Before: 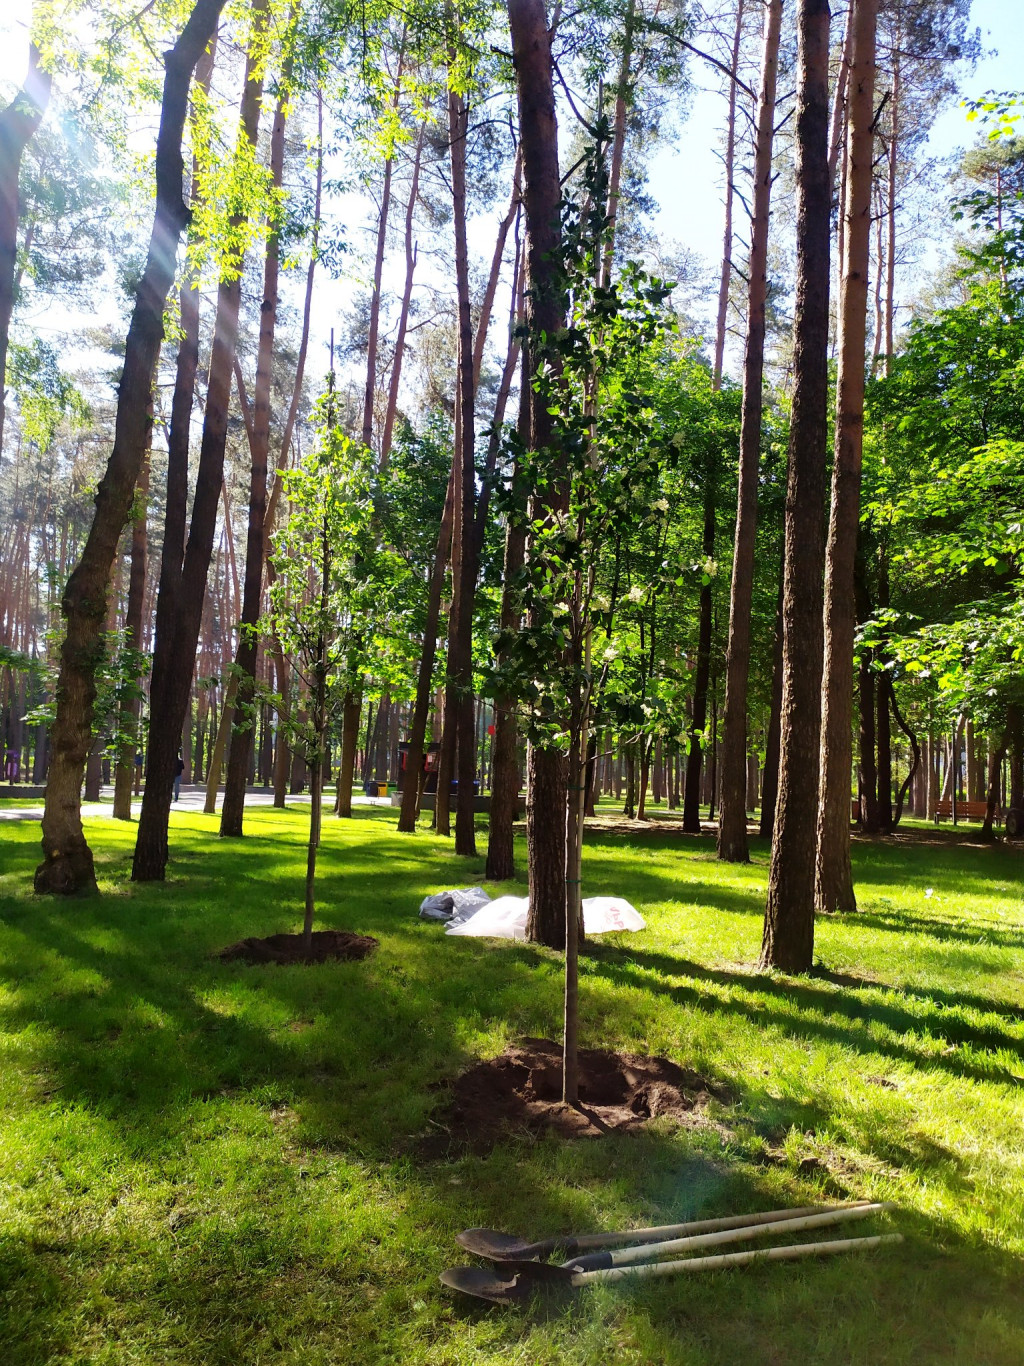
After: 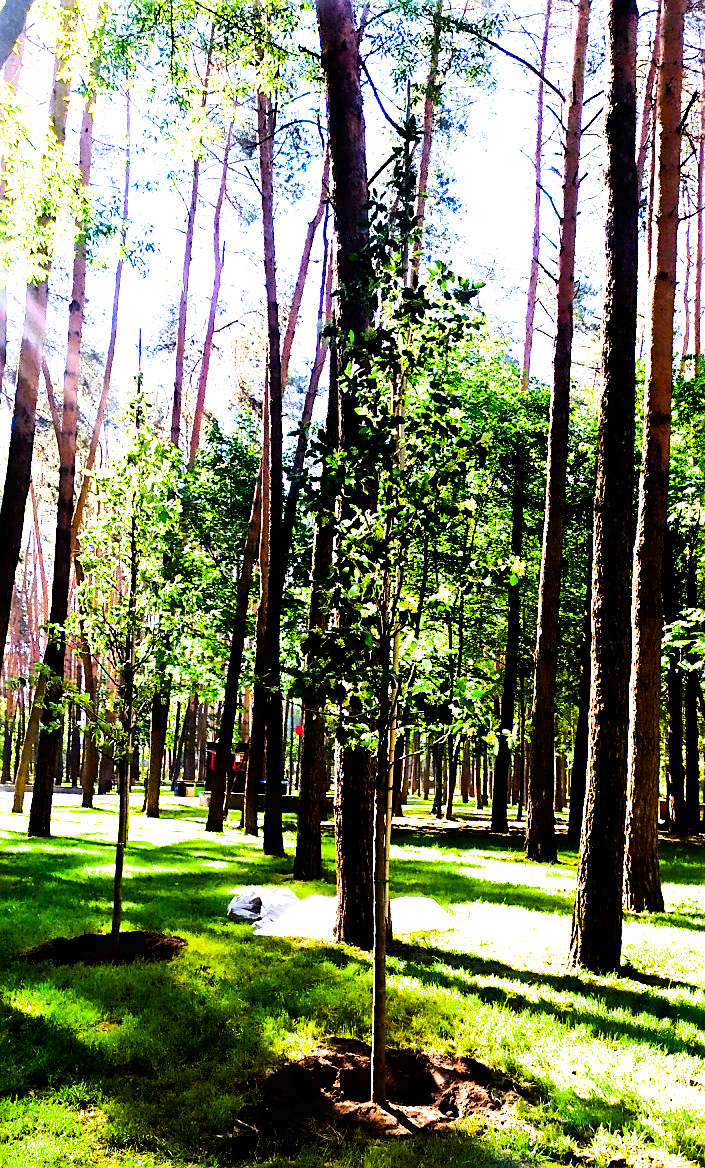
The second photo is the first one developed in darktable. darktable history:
sharpen: on, module defaults
filmic rgb: black relative exposure -3.74 EV, white relative exposure 2.4 EV, dynamic range scaling -49.84%, hardness 3.44, latitude 30.9%, contrast 1.783
local contrast: mode bilateral grid, contrast 99, coarseness 99, detail 92%, midtone range 0.2
exposure: black level correction 0, exposure 1.101 EV, compensate highlight preservation false
crop: left 18.755%, right 12.332%, bottom 14.475%
contrast brightness saturation: contrast 0.165, saturation 0.32
color balance rgb: linear chroma grading › mid-tones 7.791%, perceptual saturation grading › global saturation 30.357%, global vibrance 20%
